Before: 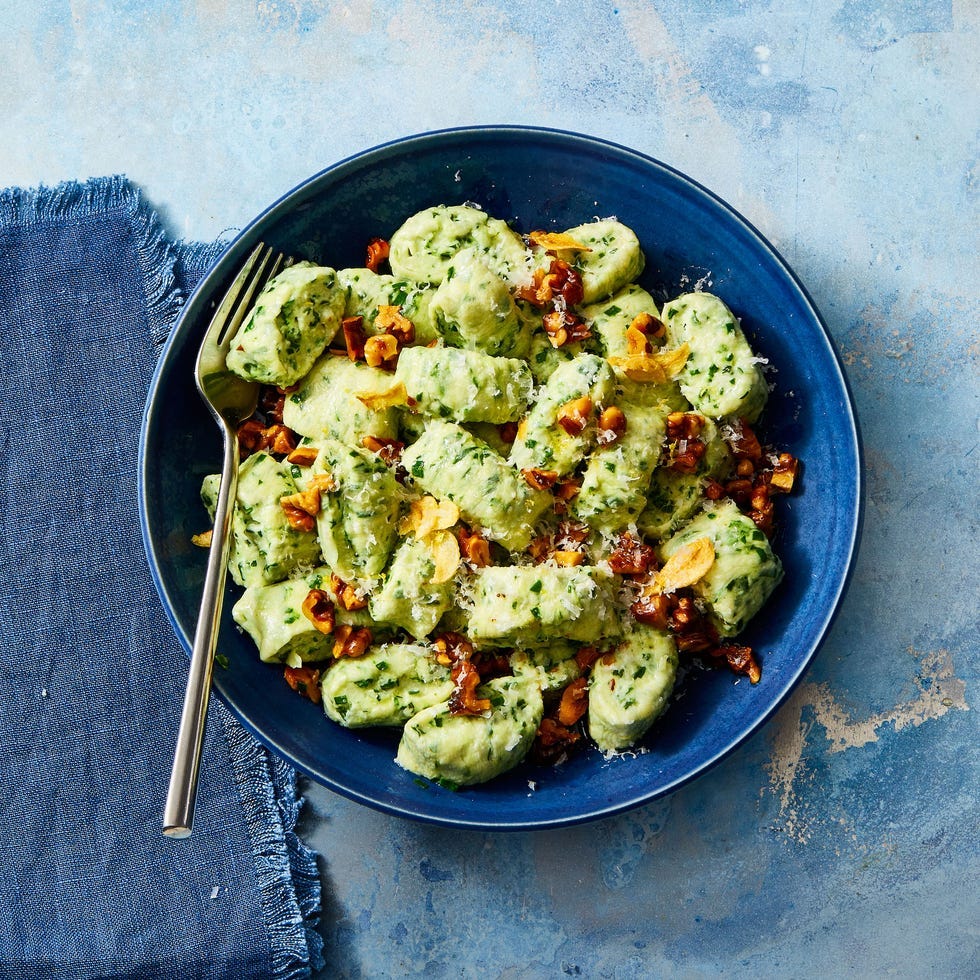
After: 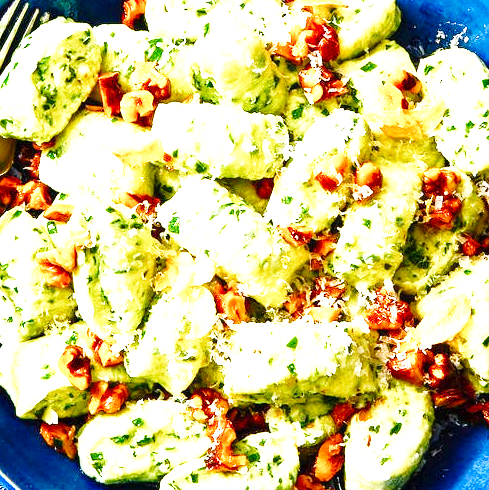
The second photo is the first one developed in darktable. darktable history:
exposure: black level correction 0, exposure 1.6 EV, compensate exposure bias true, compensate highlight preservation false
base curve: curves: ch0 [(0, 0) (0.028, 0.03) (0.121, 0.232) (0.46, 0.748) (0.859, 0.968) (1, 1)], preserve colors none
color balance rgb: perceptual saturation grading › global saturation 20%, perceptual saturation grading › highlights -25%, perceptual saturation grading › shadows 25%
crop: left 25%, top 25%, right 25%, bottom 25%
white balance: red 1.009, blue 0.985
